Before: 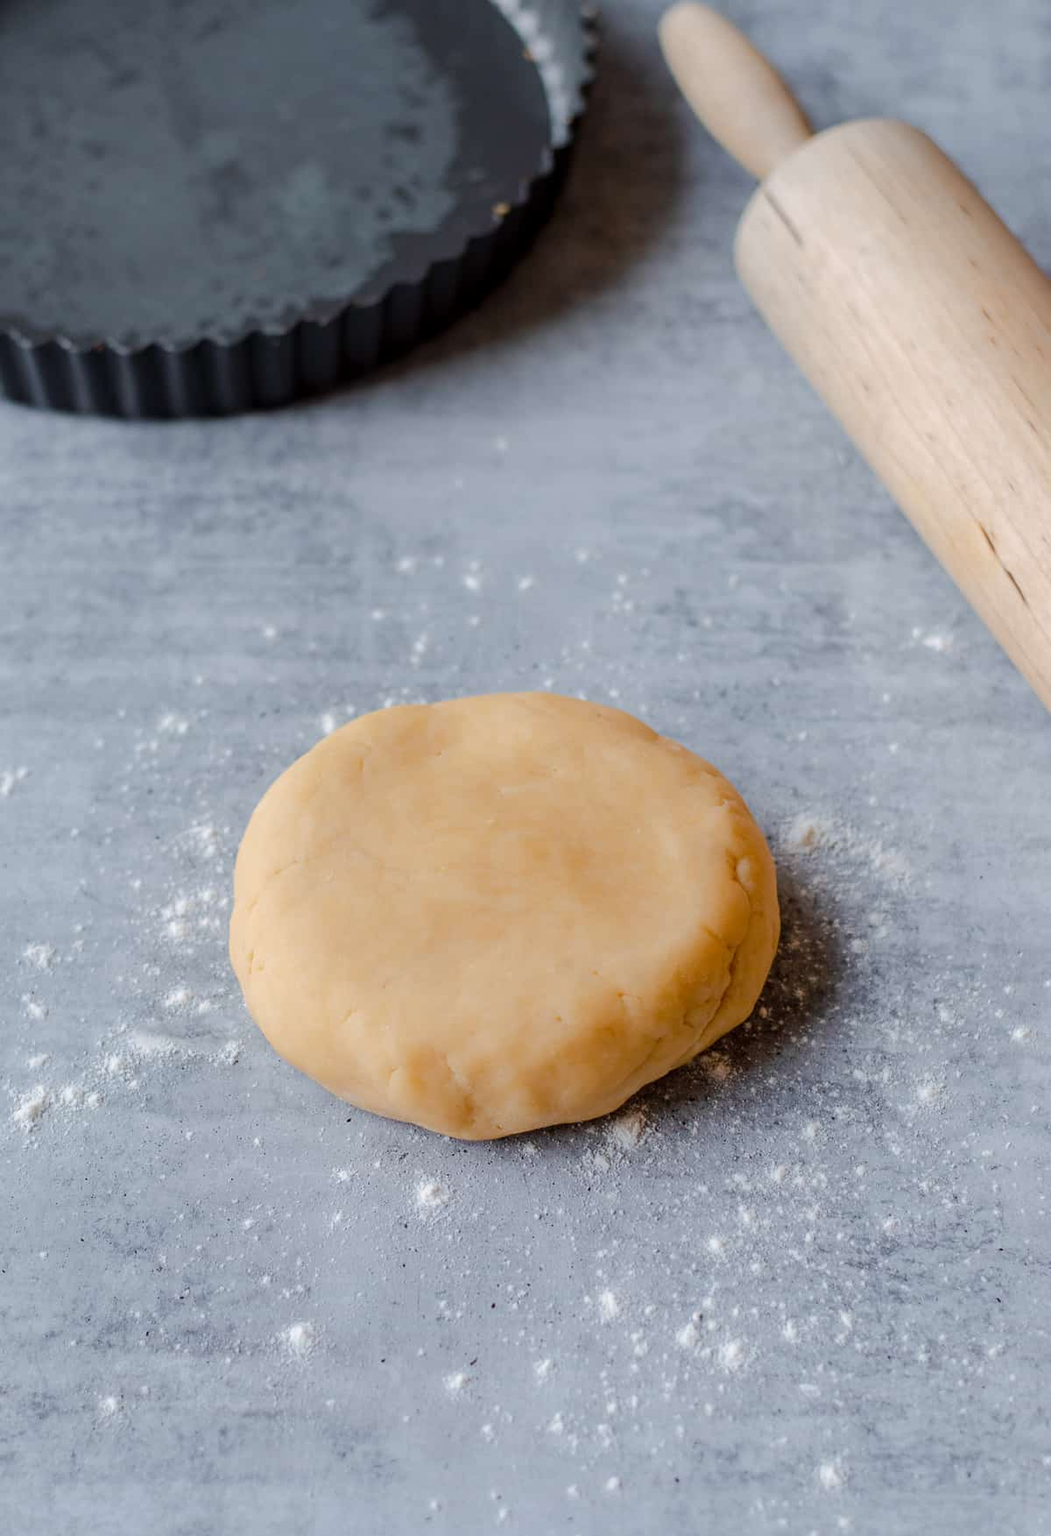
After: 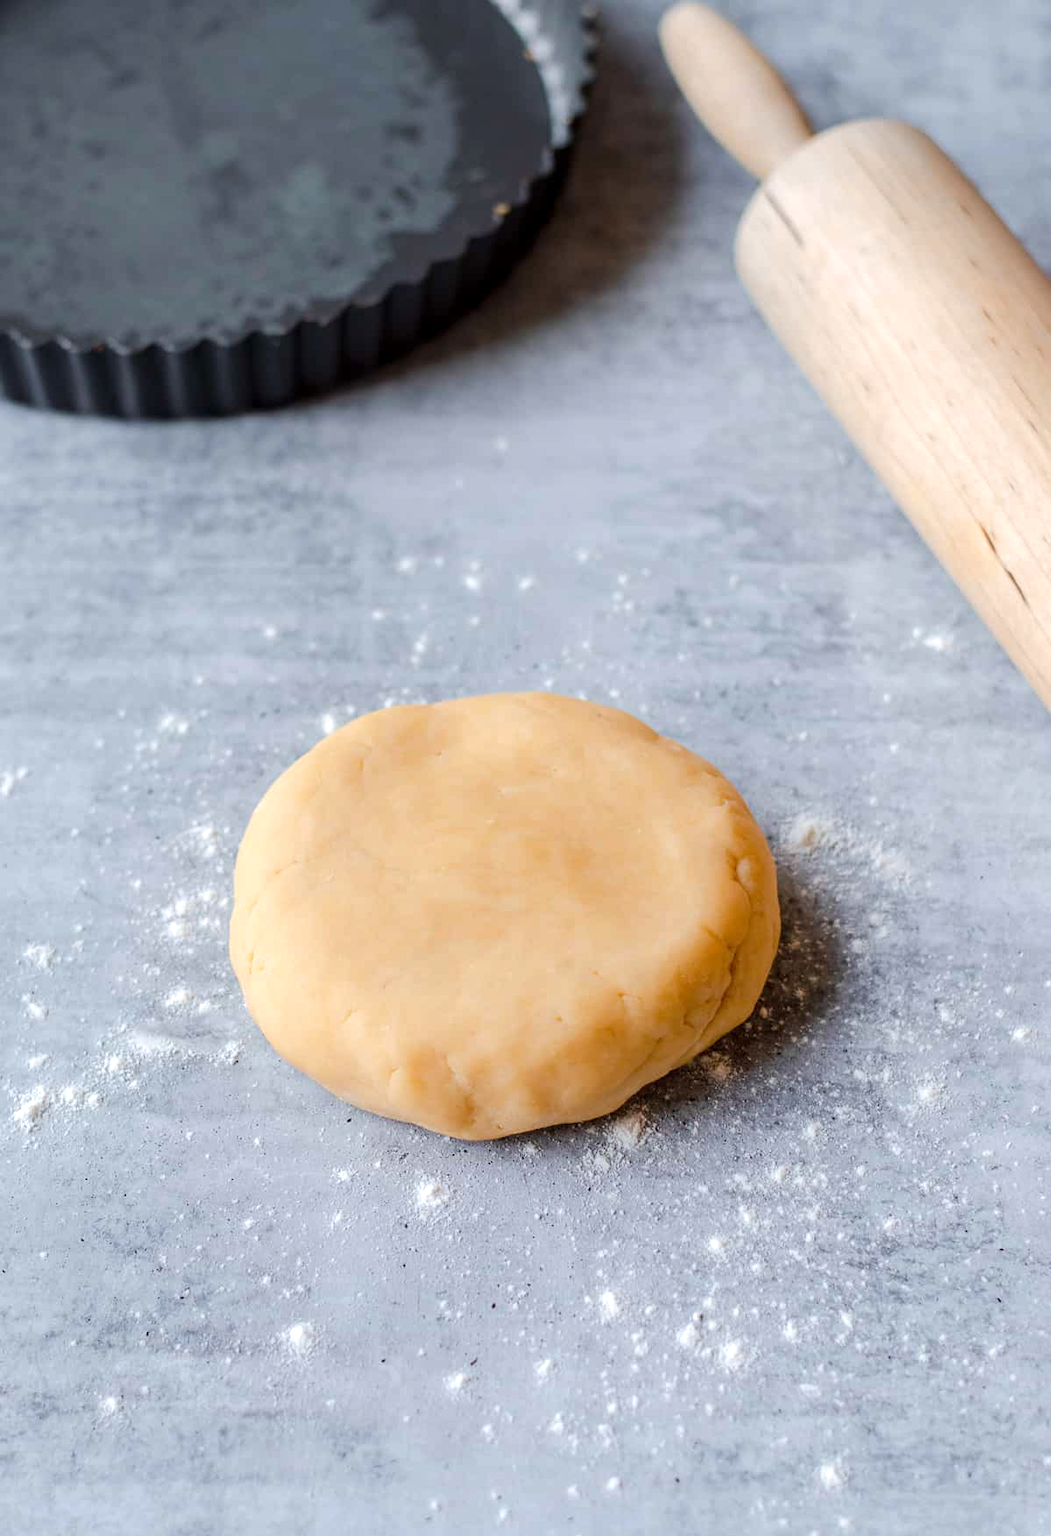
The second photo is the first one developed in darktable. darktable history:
tone equalizer: -8 EV -0.44 EV, -7 EV -0.406 EV, -6 EV -0.369 EV, -5 EV -0.23 EV, -3 EV 0.187 EV, -2 EV 0.363 EV, -1 EV 0.406 EV, +0 EV 0.412 EV, smoothing diameter 24.9%, edges refinement/feathering 8.65, preserve details guided filter
